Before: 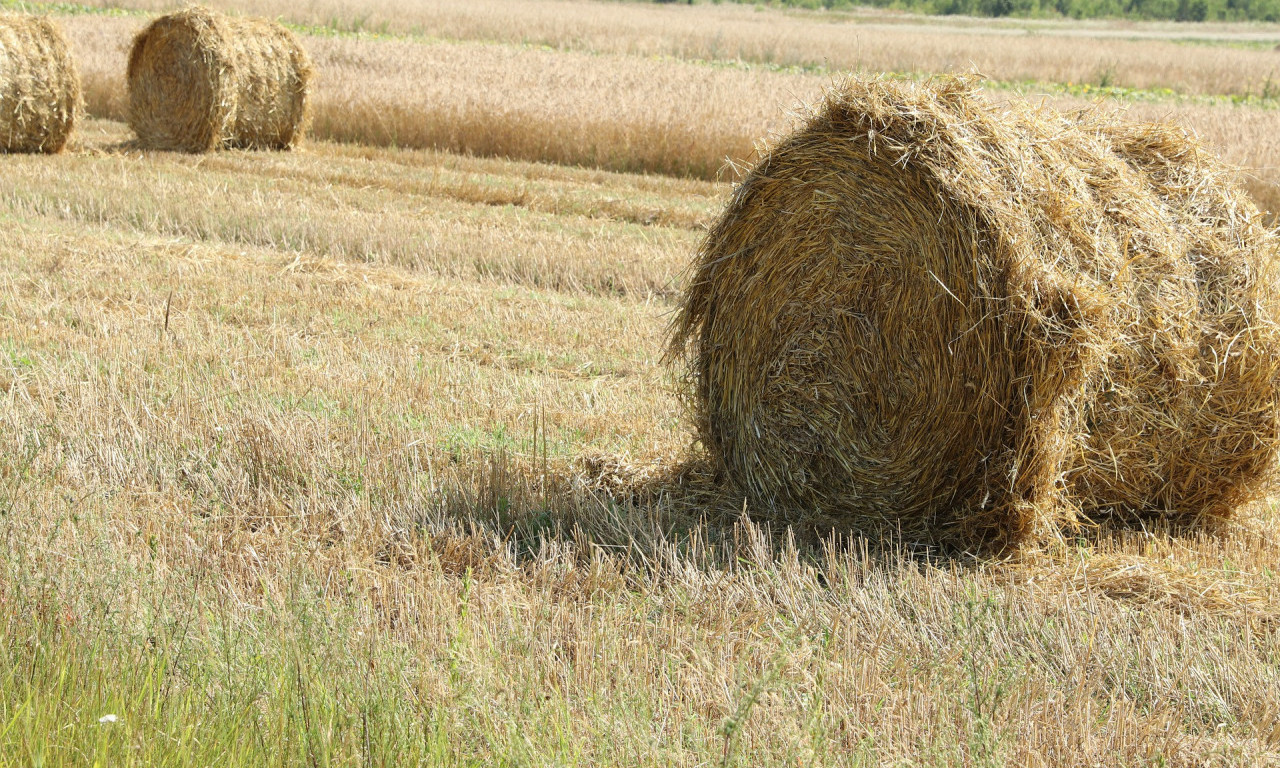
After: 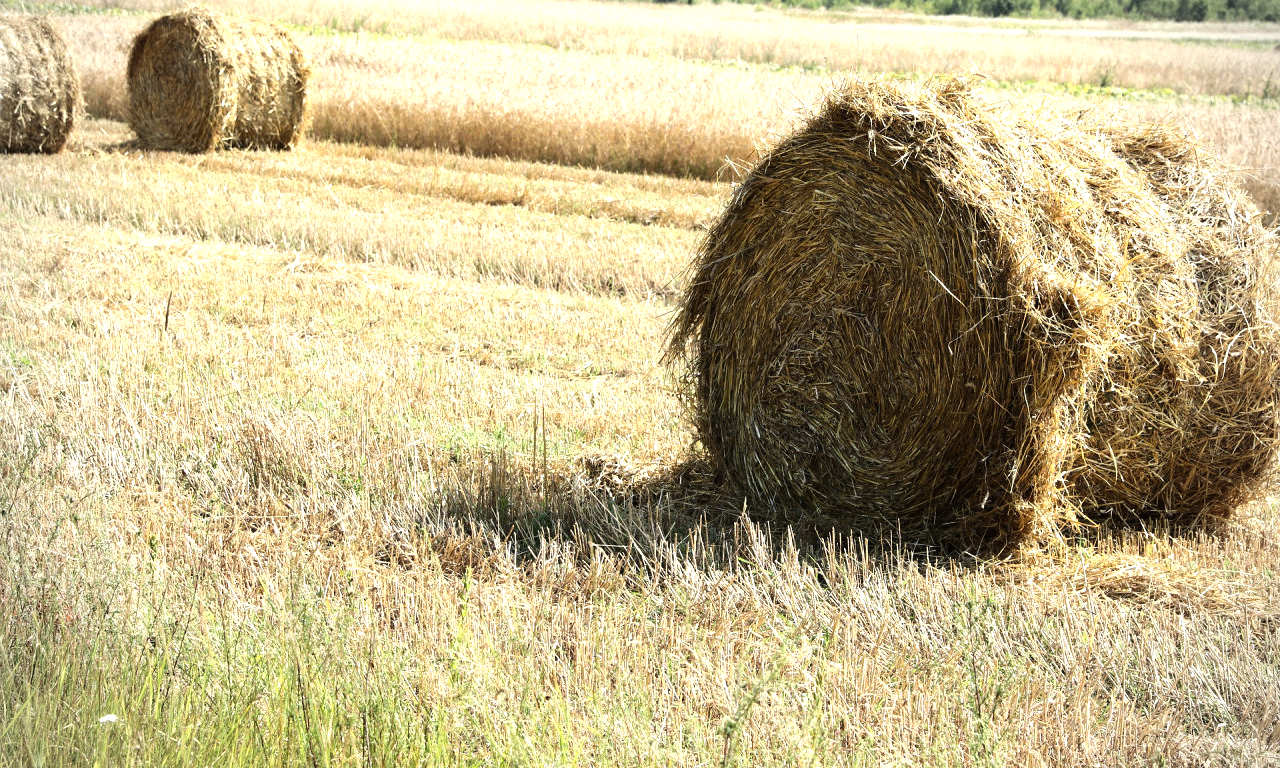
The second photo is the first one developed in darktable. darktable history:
tone equalizer: -8 EV -1.08 EV, -7 EV -1.01 EV, -6 EV -0.867 EV, -5 EV -0.578 EV, -3 EV 0.578 EV, -2 EV 0.867 EV, -1 EV 1.01 EV, +0 EV 1.08 EV, edges refinement/feathering 500, mask exposure compensation -1.57 EV, preserve details no
vignetting: on, module defaults
exposure: exposure -0.151 EV, compensate highlight preservation false
